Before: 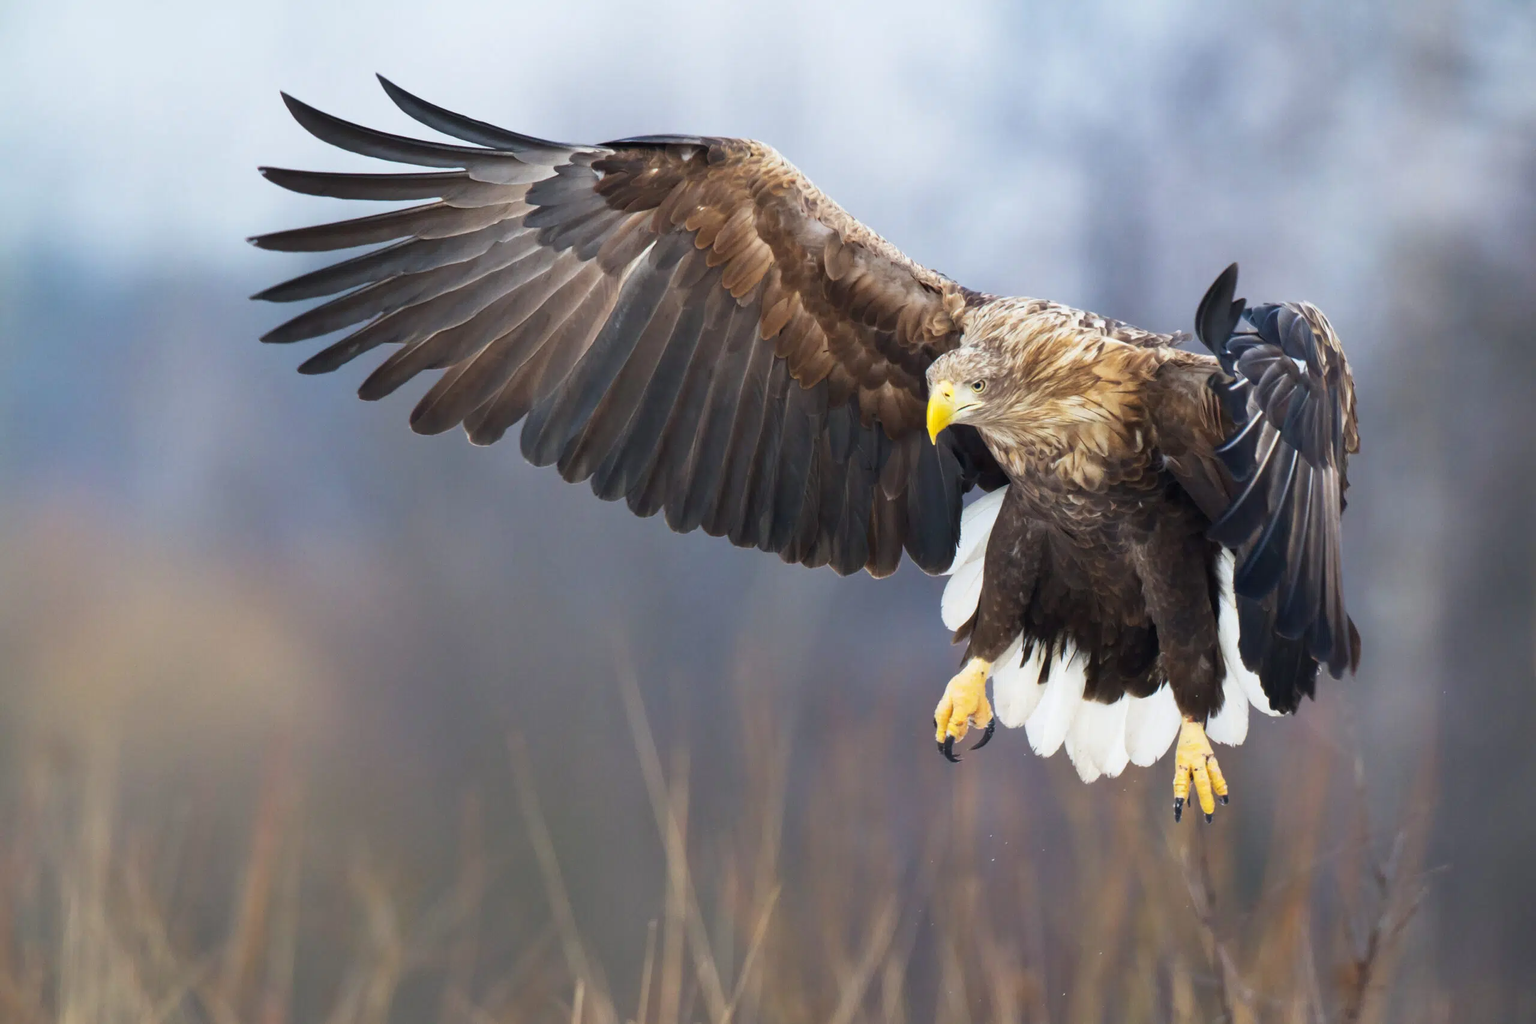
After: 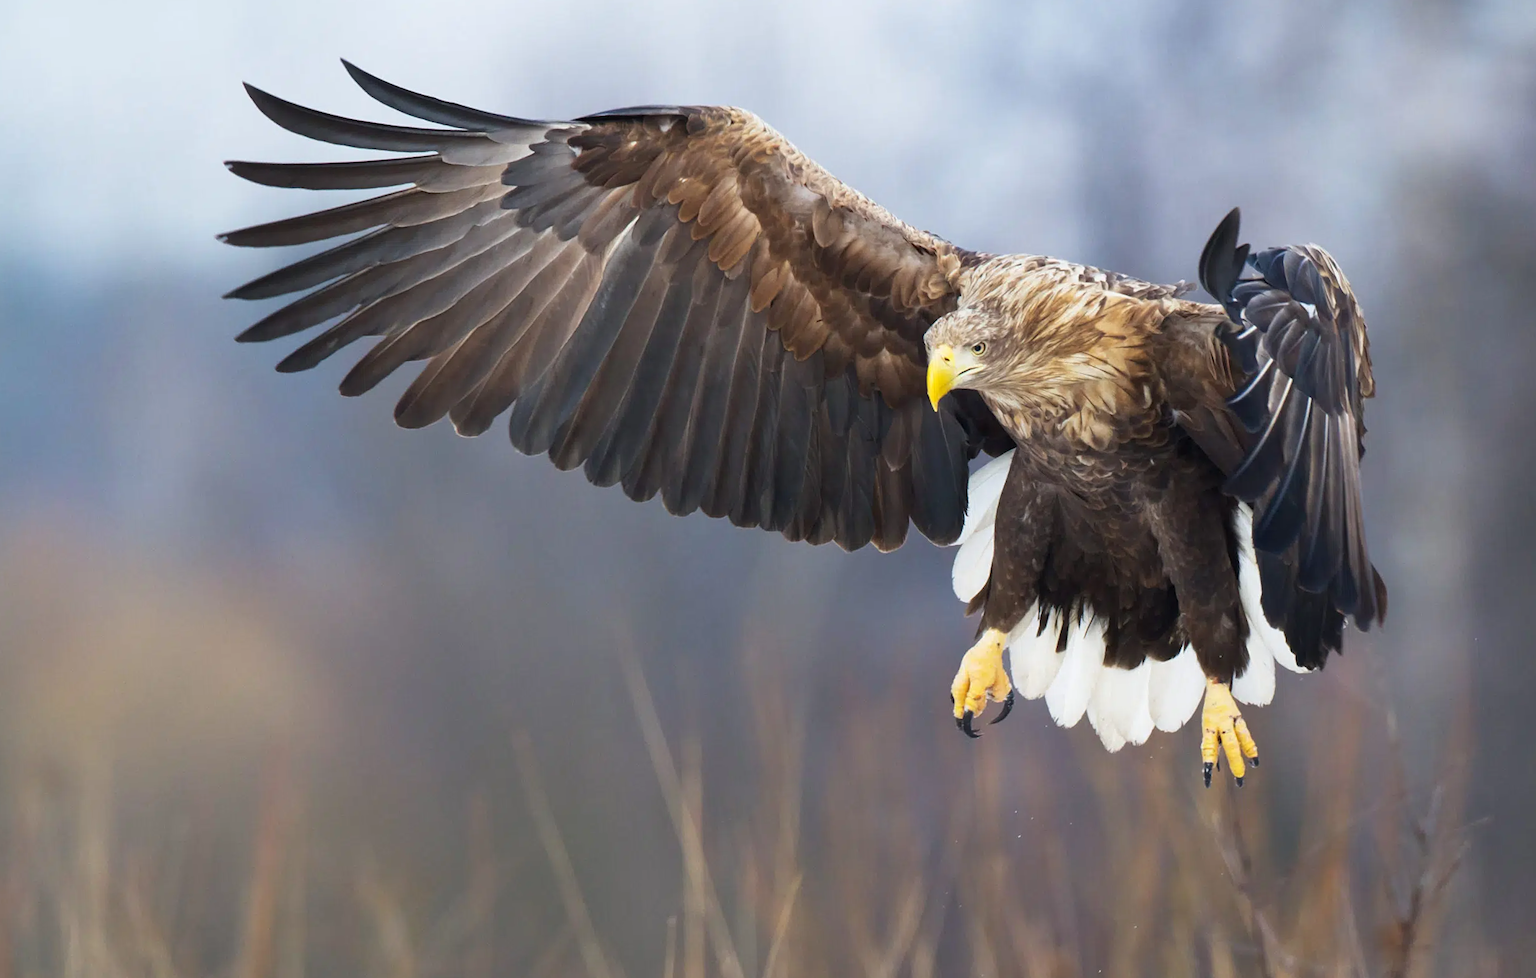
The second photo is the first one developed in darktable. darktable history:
sharpen: amount 0.2
rotate and perspective: rotation -3°, crop left 0.031, crop right 0.968, crop top 0.07, crop bottom 0.93
